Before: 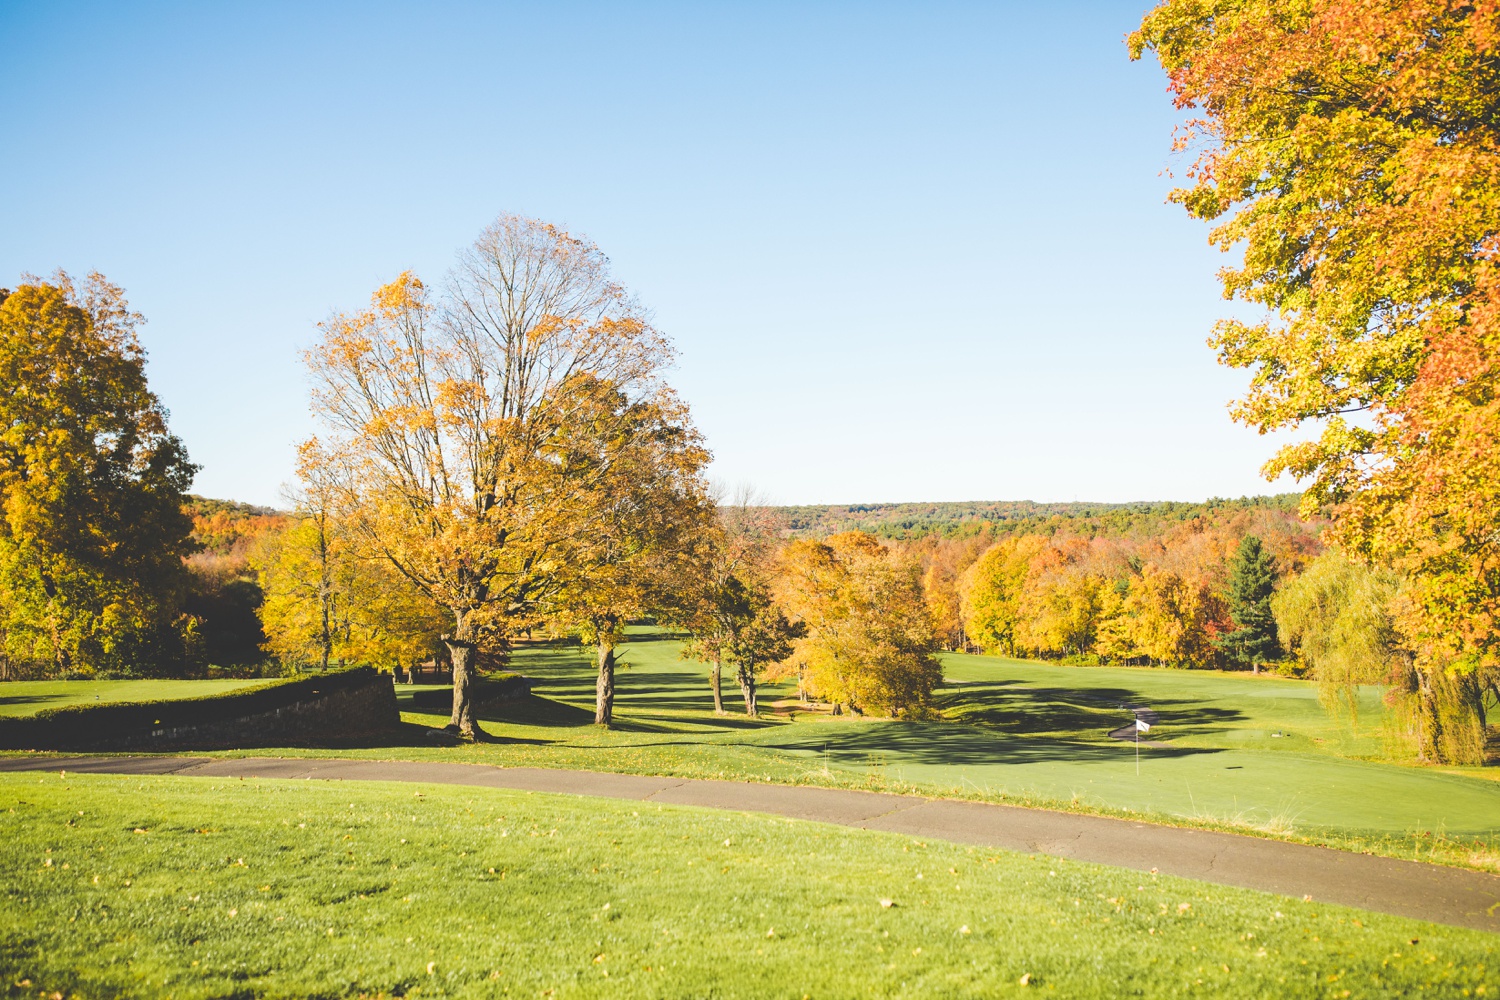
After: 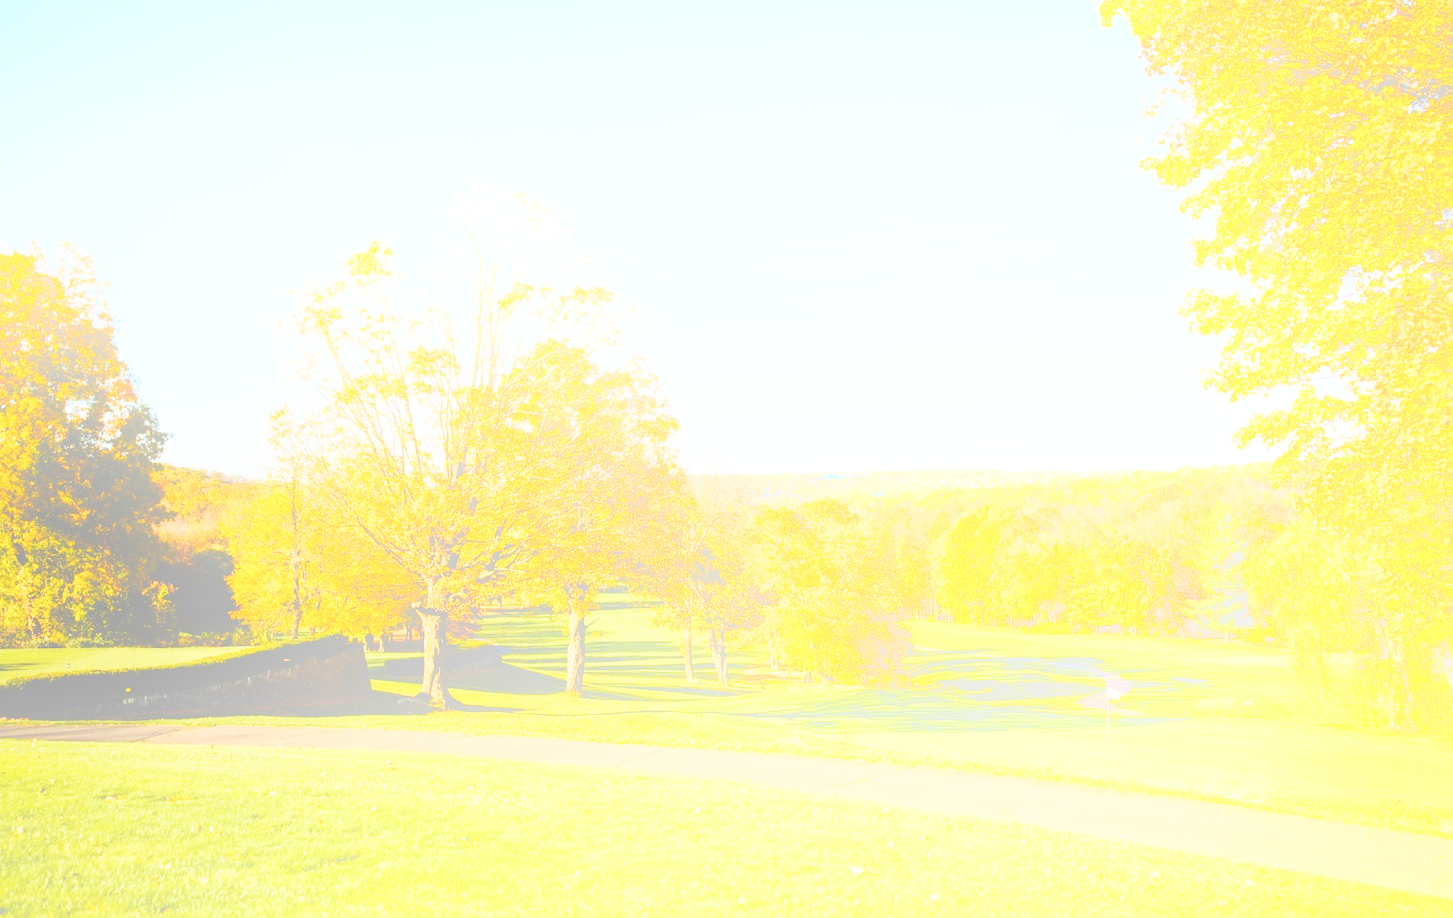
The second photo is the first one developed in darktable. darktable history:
bloom: size 38%, threshold 95%, strength 30%
base curve: curves: ch0 [(0, 0.007) (0.028, 0.063) (0.121, 0.311) (0.46, 0.743) (0.859, 0.957) (1, 1)], preserve colors none
crop: left 1.964%, top 3.251%, right 1.122%, bottom 4.933%
